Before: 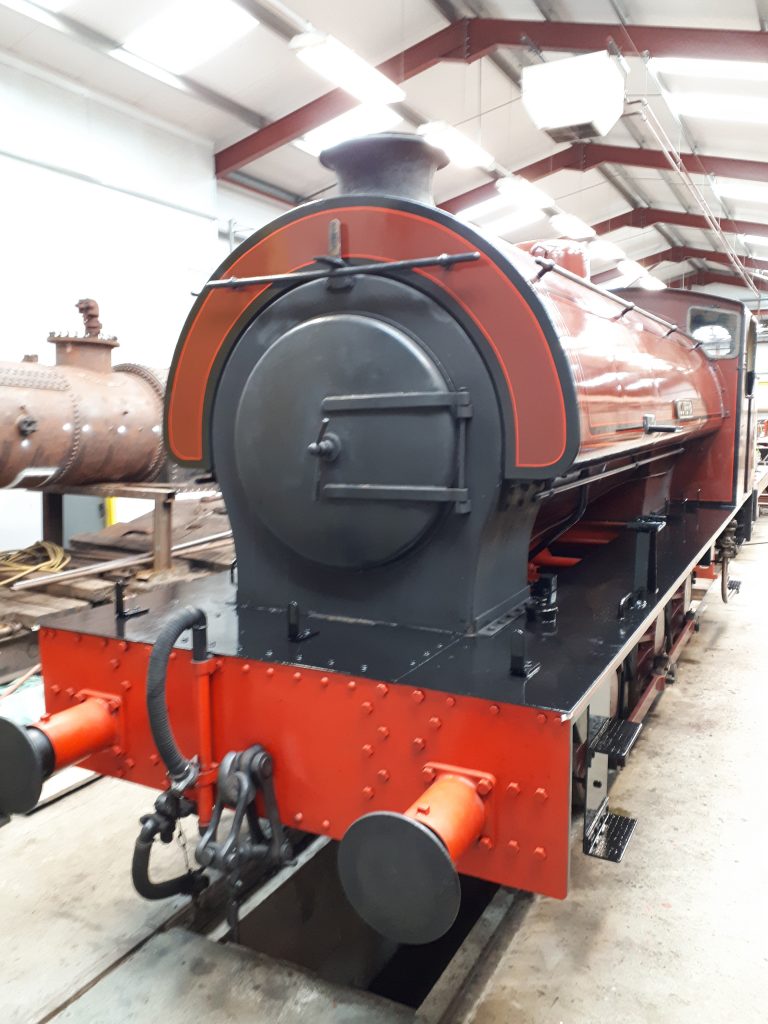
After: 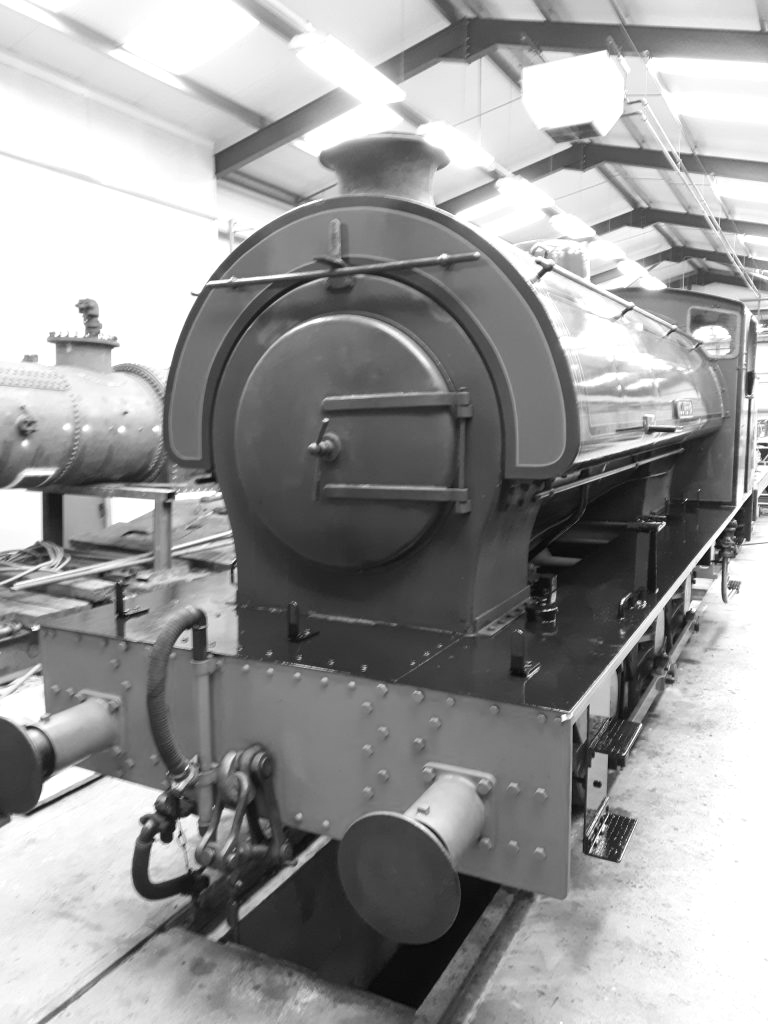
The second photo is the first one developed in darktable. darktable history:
monochrome: on, module defaults
white balance: red 1.127, blue 0.943
